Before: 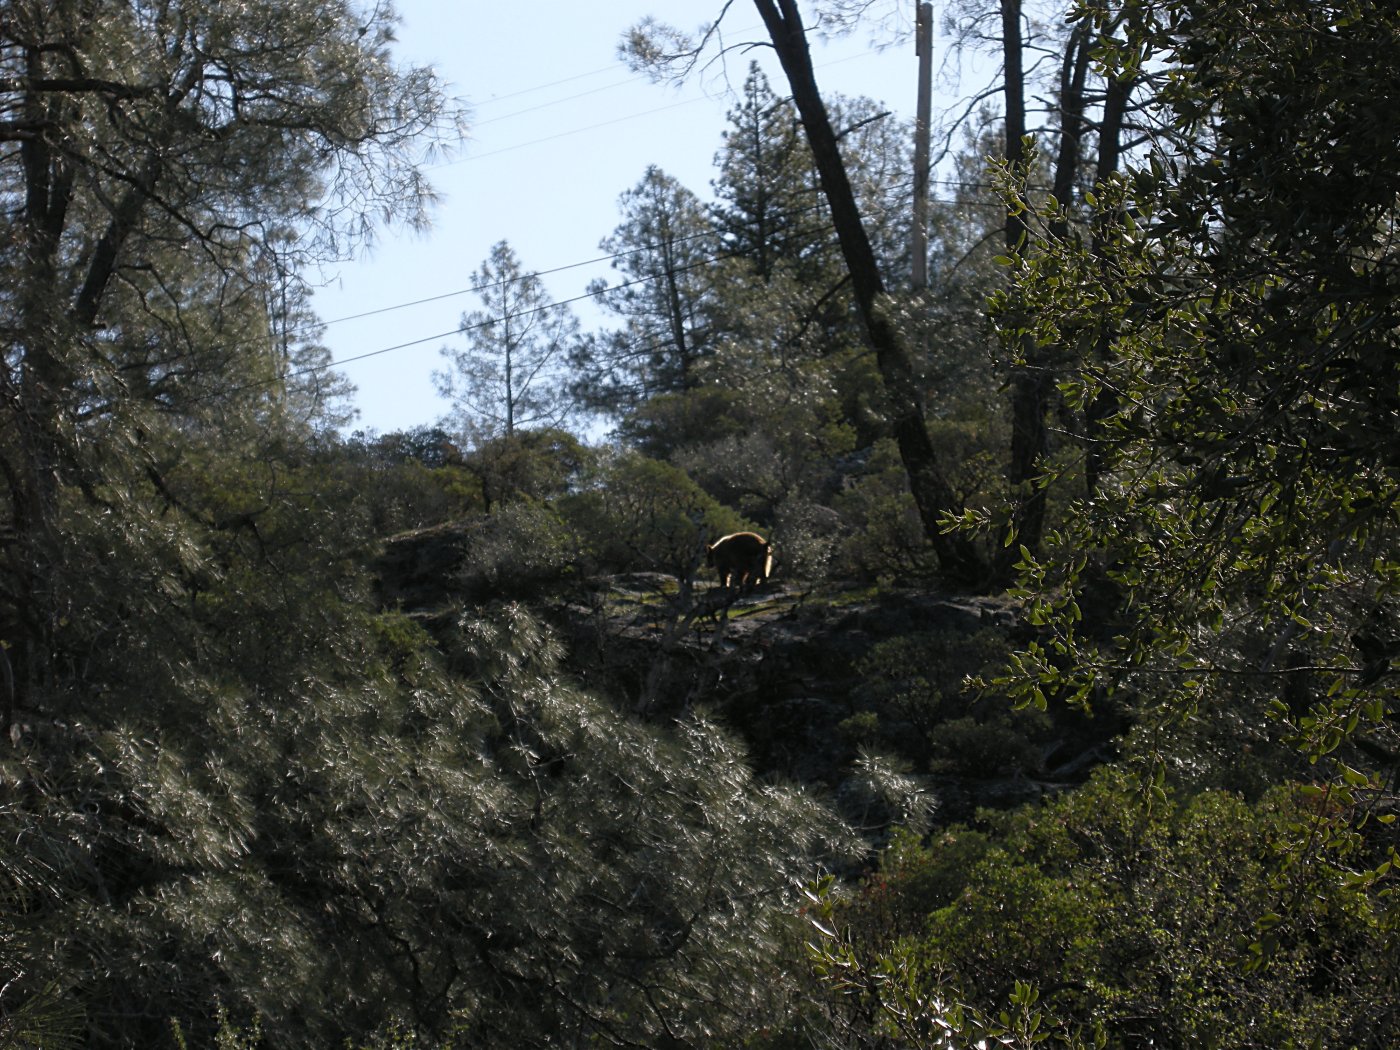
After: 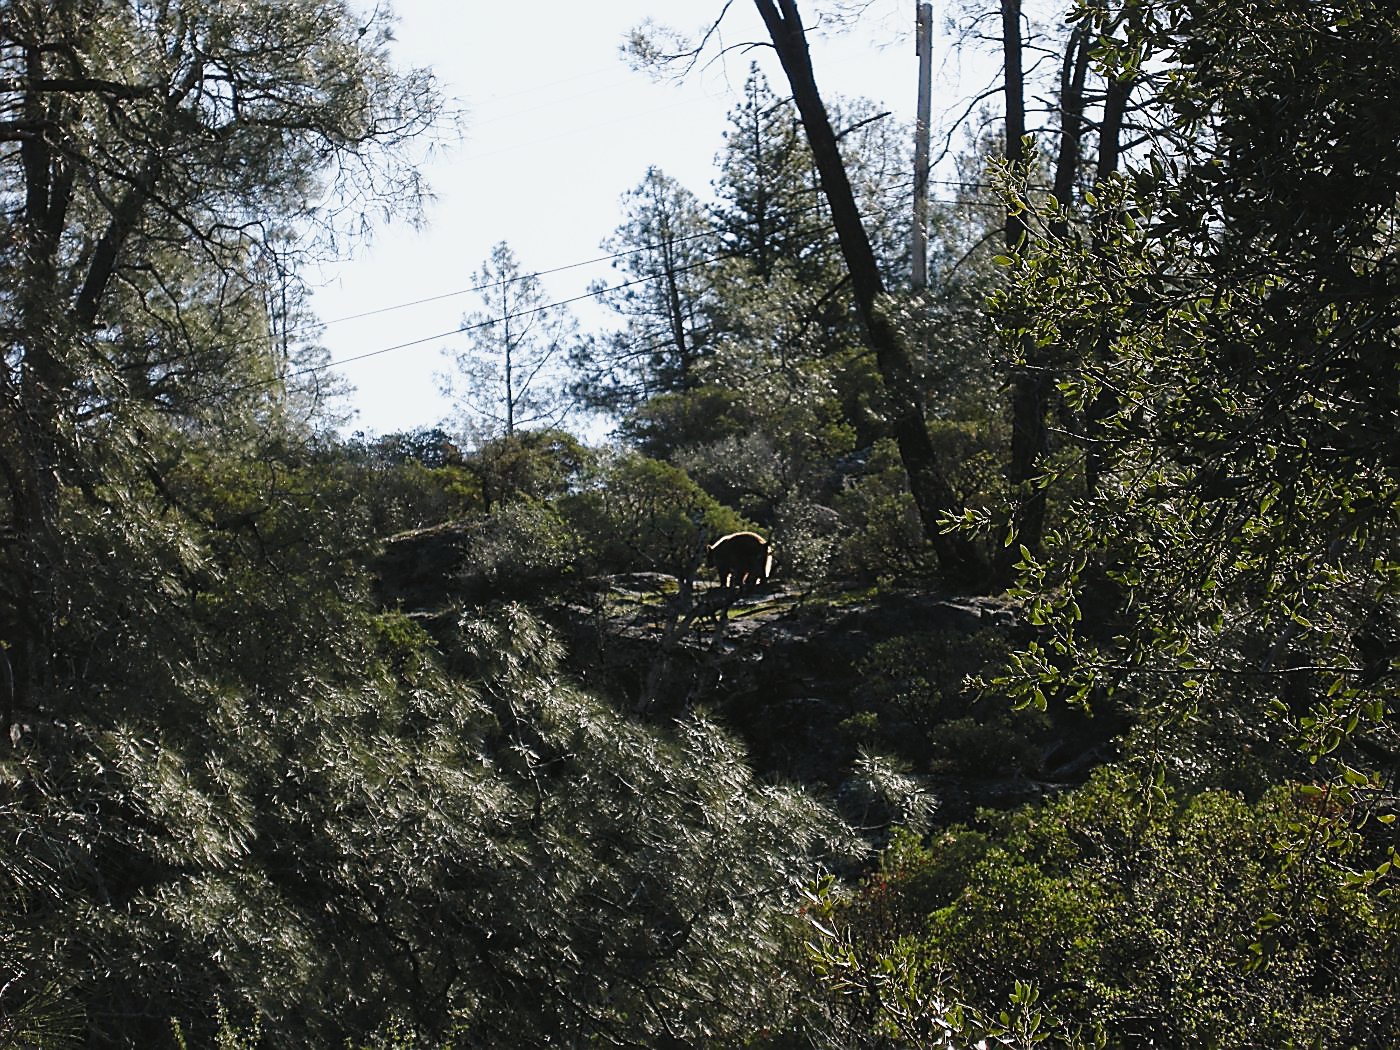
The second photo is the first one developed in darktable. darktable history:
sharpen: radius 1.375, amount 1.247, threshold 0.802
contrast brightness saturation: contrast -0.07, brightness -0.037, saturation -0.114
base curve: curves: ch0 [(0, 0) (0.032, 0.037) (0.105, 0.228) (0.435, 0.76) (0.856, 0.983) (1, 1)], preserve colors none
